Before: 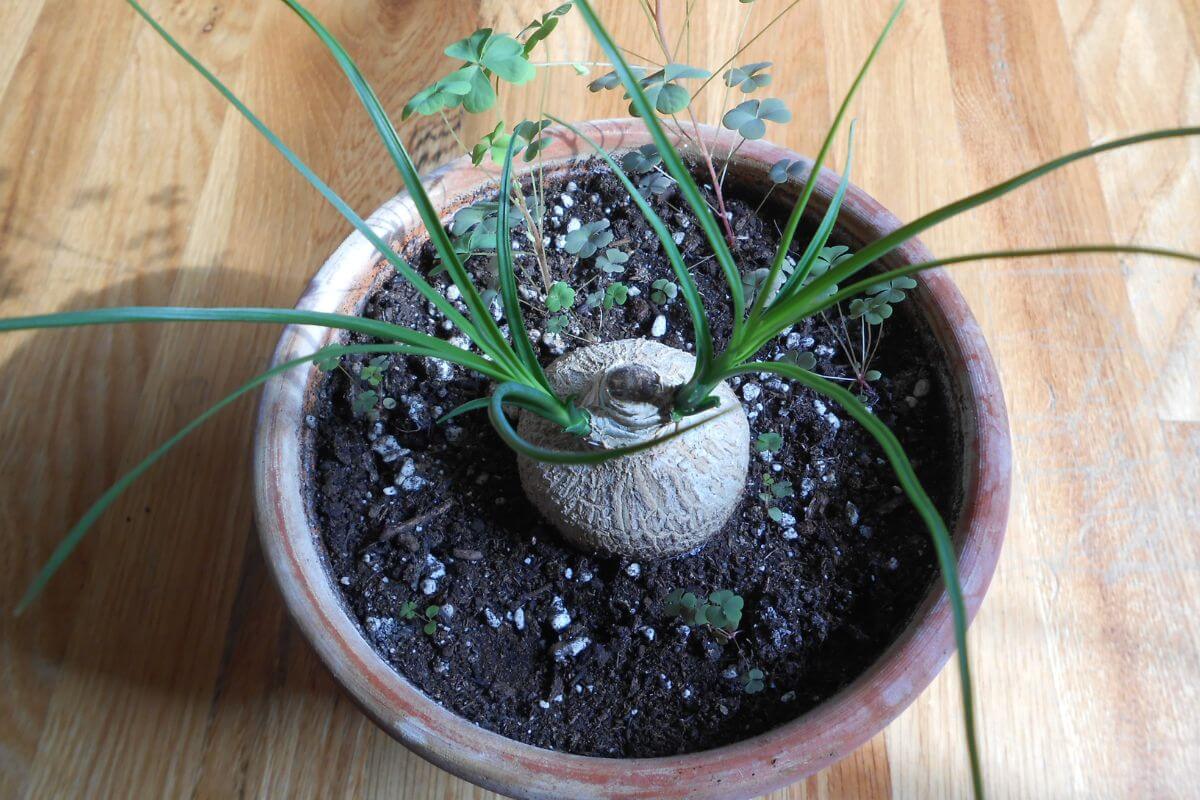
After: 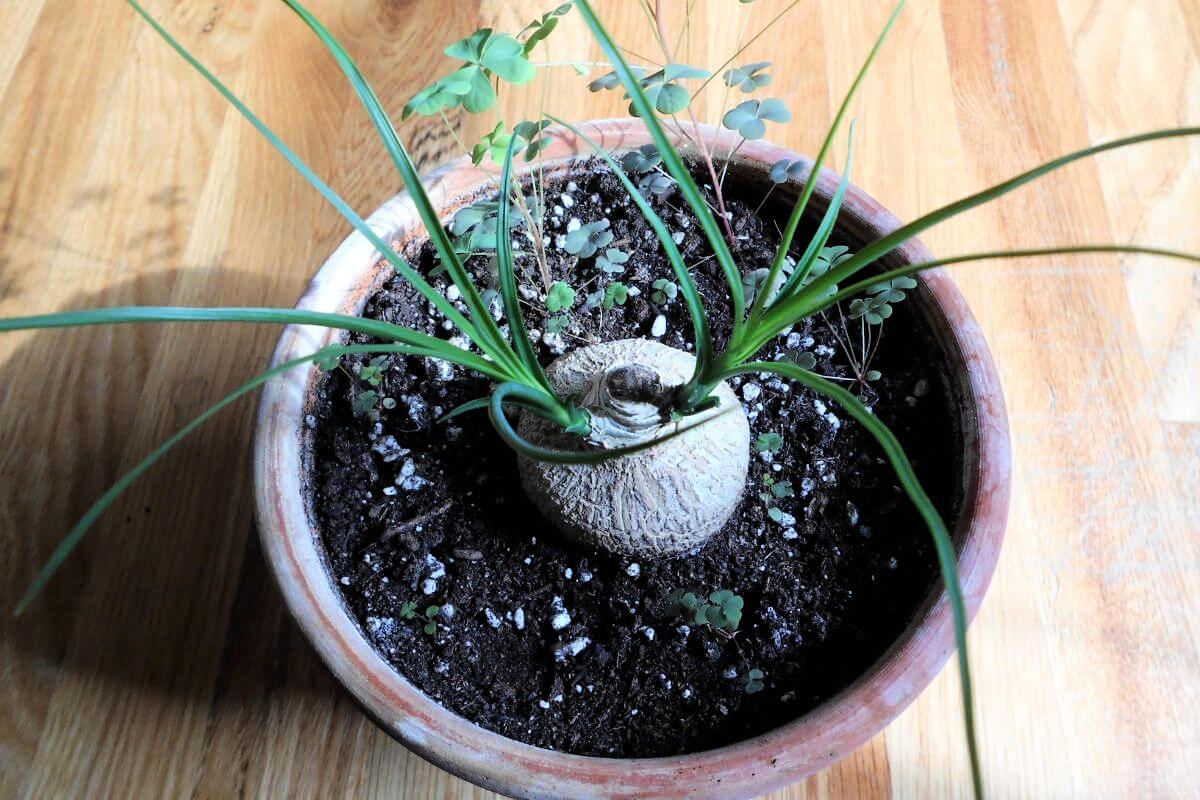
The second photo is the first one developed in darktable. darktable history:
tone curve: curves: ch0 [(0, 0) (0.003, 0) (0.011, 0.001) (0.025, 0.003) (0.044, 0.005) (0.069, 0.012) (0.1, 0.023) (0.136, 0.039) (0.177, 0.088) (0.224, 0.15) (0.277, 0.239) (0.335, 0.334) (0.399, 0.43) (0.468, 0.526) (0.543, 0.621) (0.623, 0.711) (0.709, 0.791) (0.801, 0.87) (0.898, 0.949) (1, 1)], color space Lab, linked channels, preserve colors none
